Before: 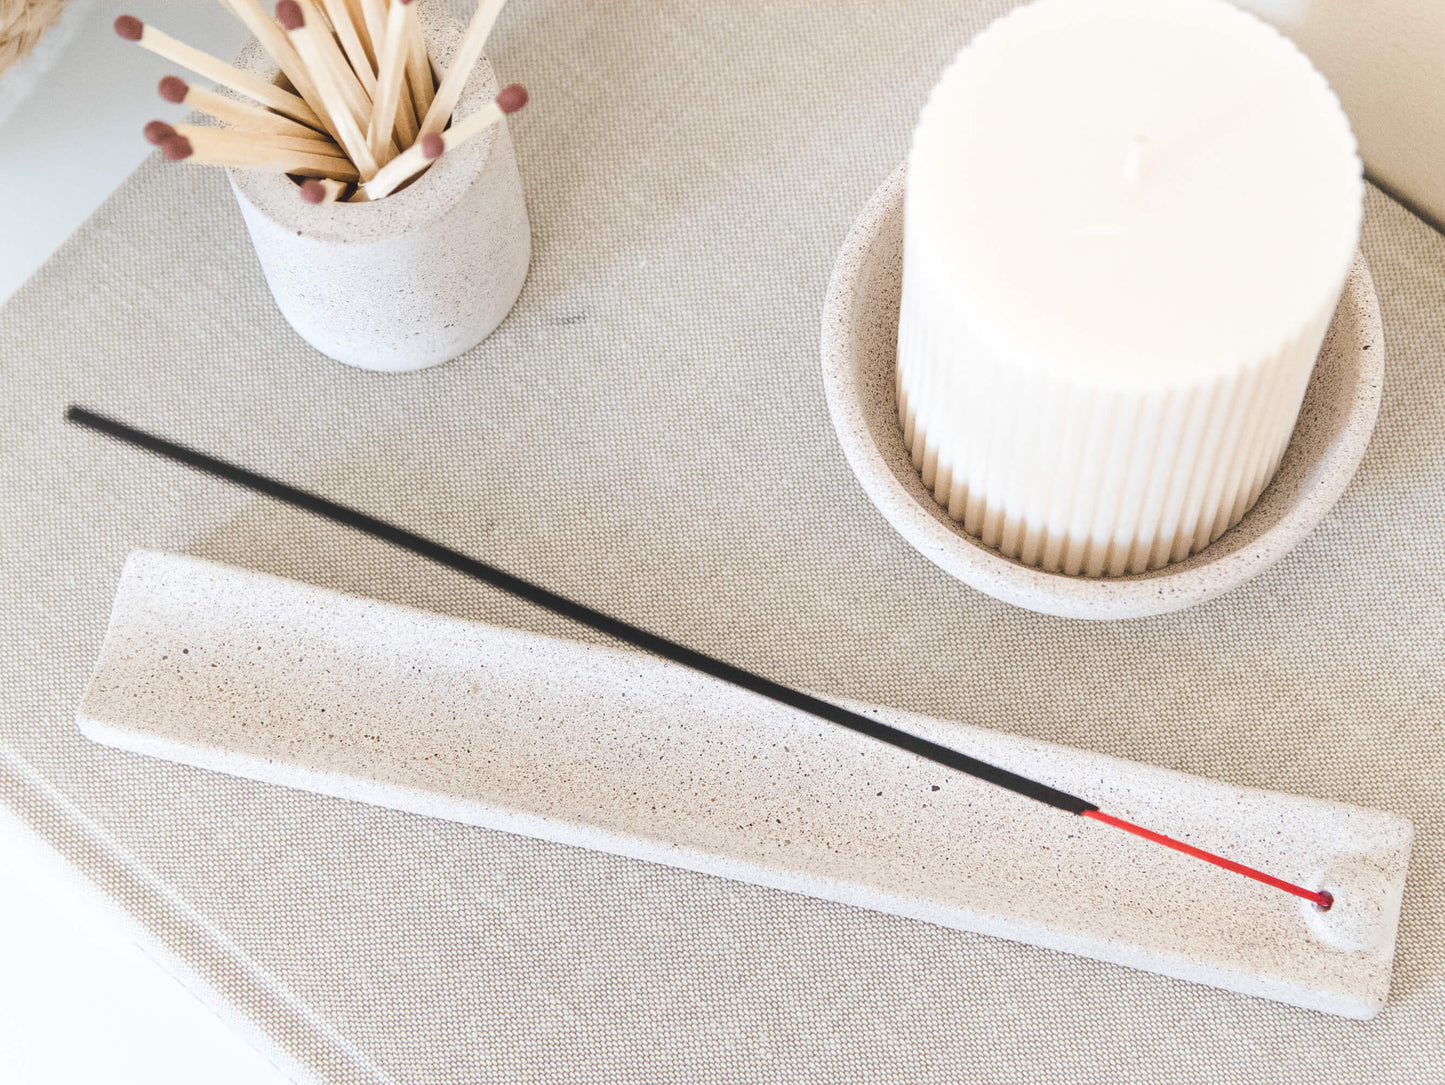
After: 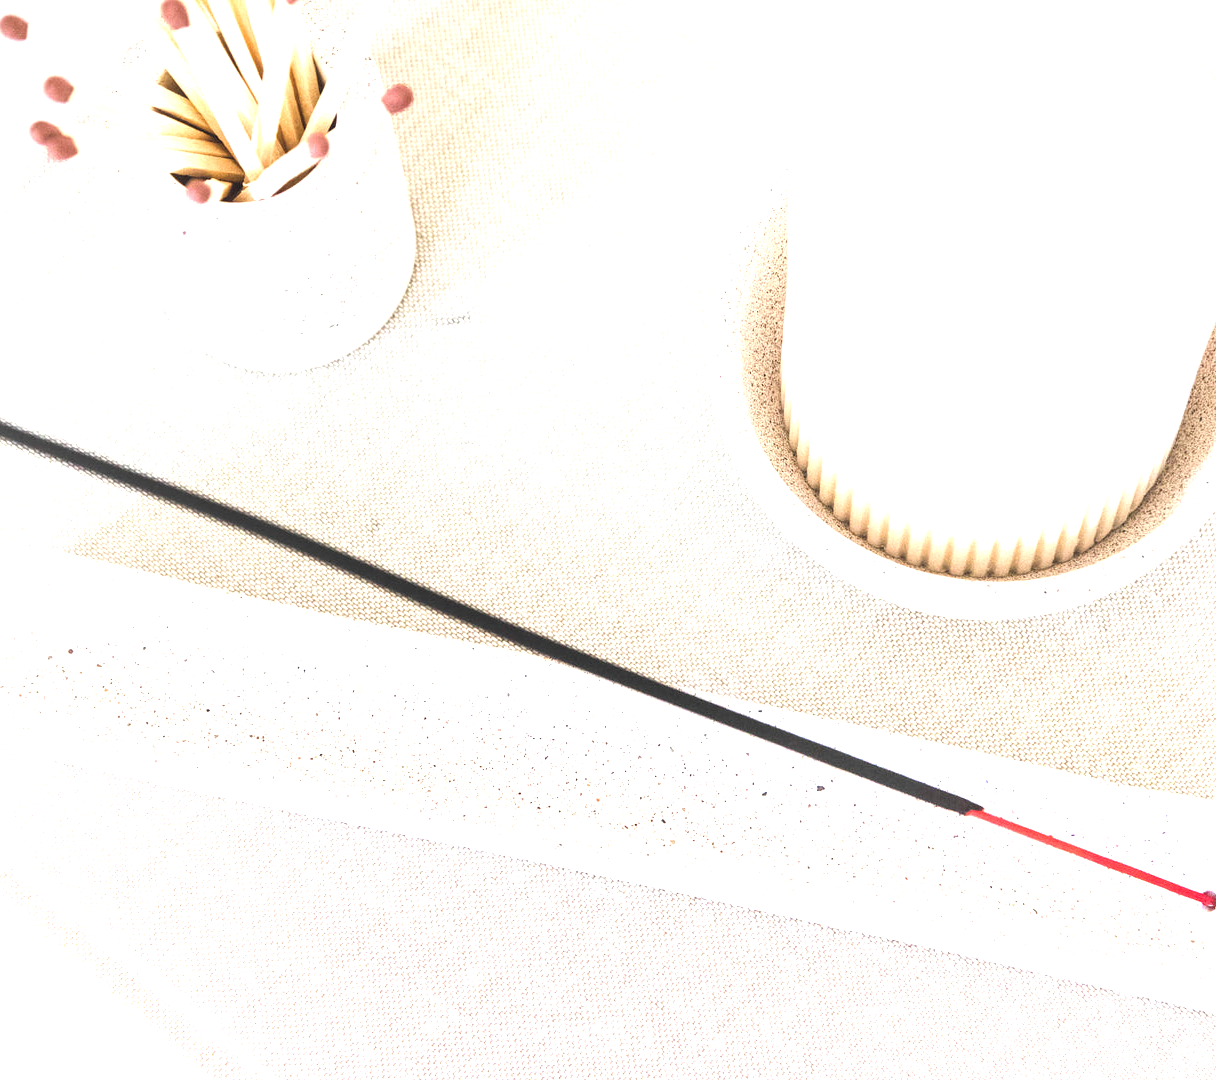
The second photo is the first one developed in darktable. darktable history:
crop: left 8.026%, right 7.374%
levels: levels [0, 0.352, 0.703]
